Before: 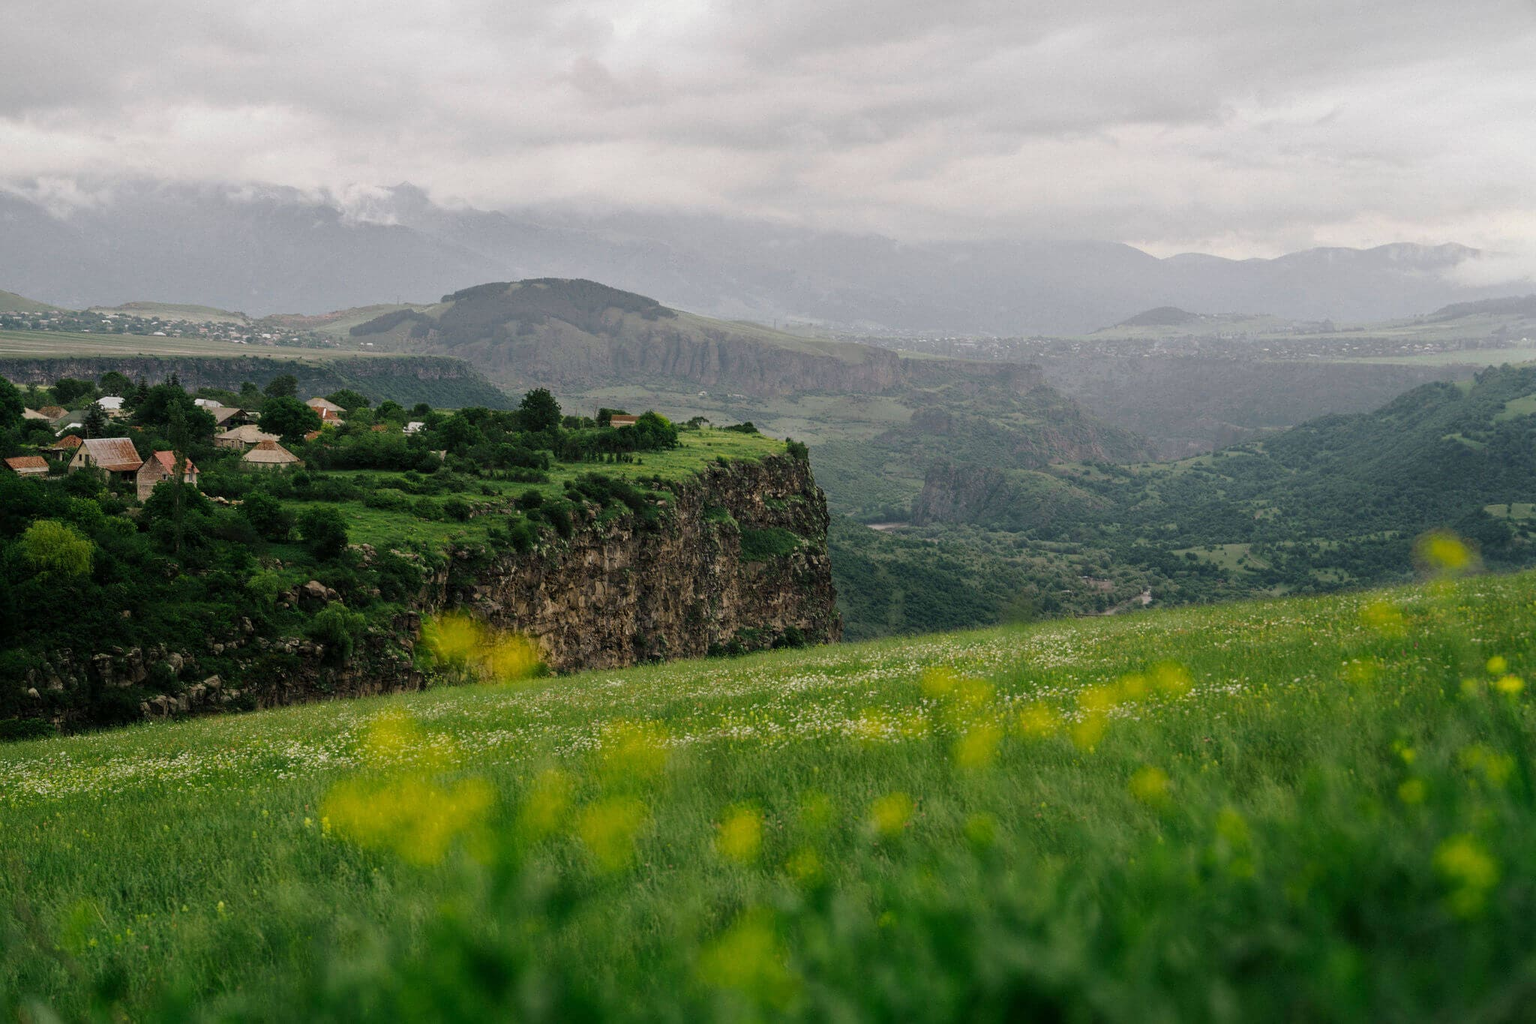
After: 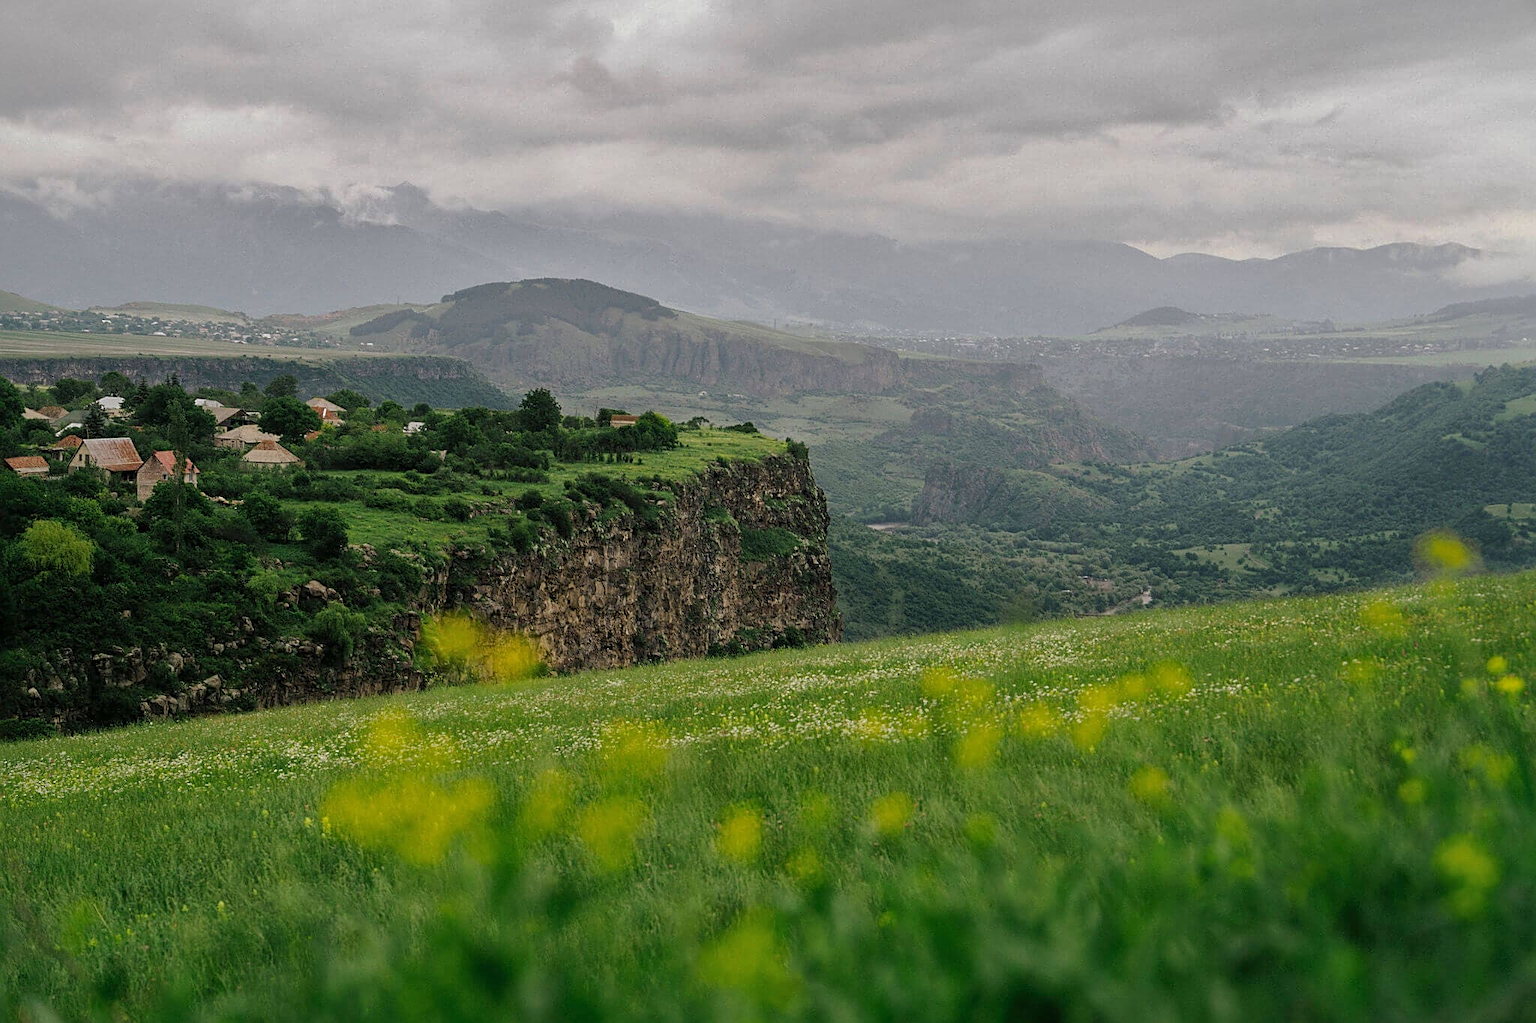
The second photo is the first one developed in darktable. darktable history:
sharpen: on, module defaults
shadows and highlights: shadows 40, highlights -60
white balance: emerald 1
